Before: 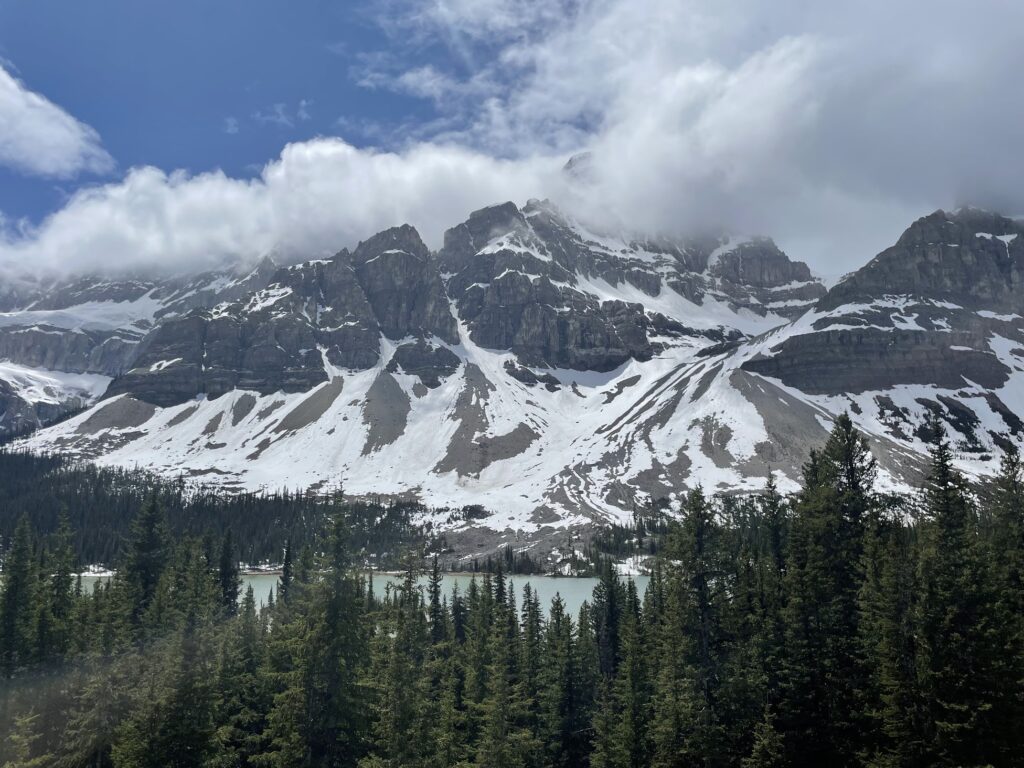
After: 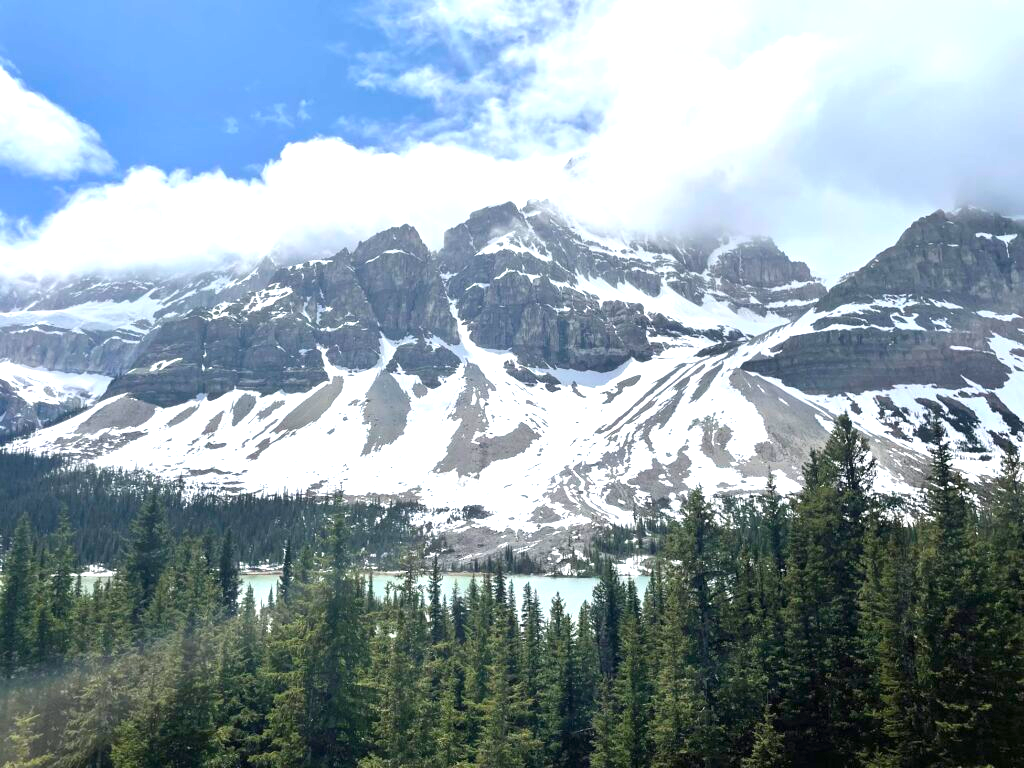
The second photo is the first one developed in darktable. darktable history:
exposure: black level correction 0, exposure 1.2 EV, compensate highlight preservation false
color balance rgb: shadows lift › chroma 0.736%, shadows lift › hue 110.72°, perceptual saturation grading › global saturation 1.804%, perceptual saturation grading › highlights -1.827%, perceptual saturation grading › mid-tones 4.733%, perceptual saturation grading › shadows 7.794%, global vibrance 9.179%
